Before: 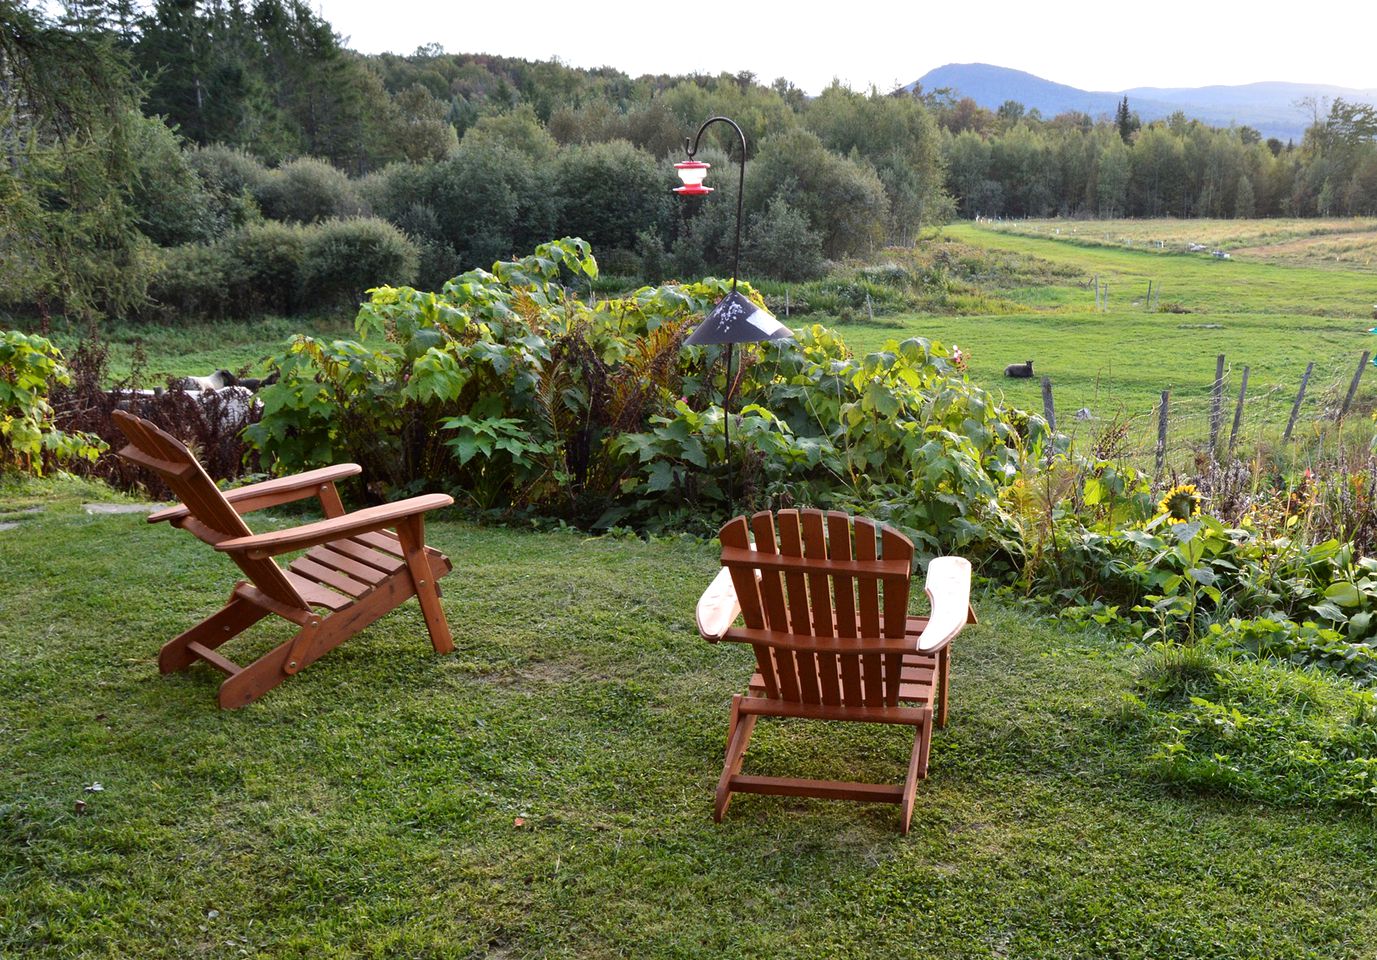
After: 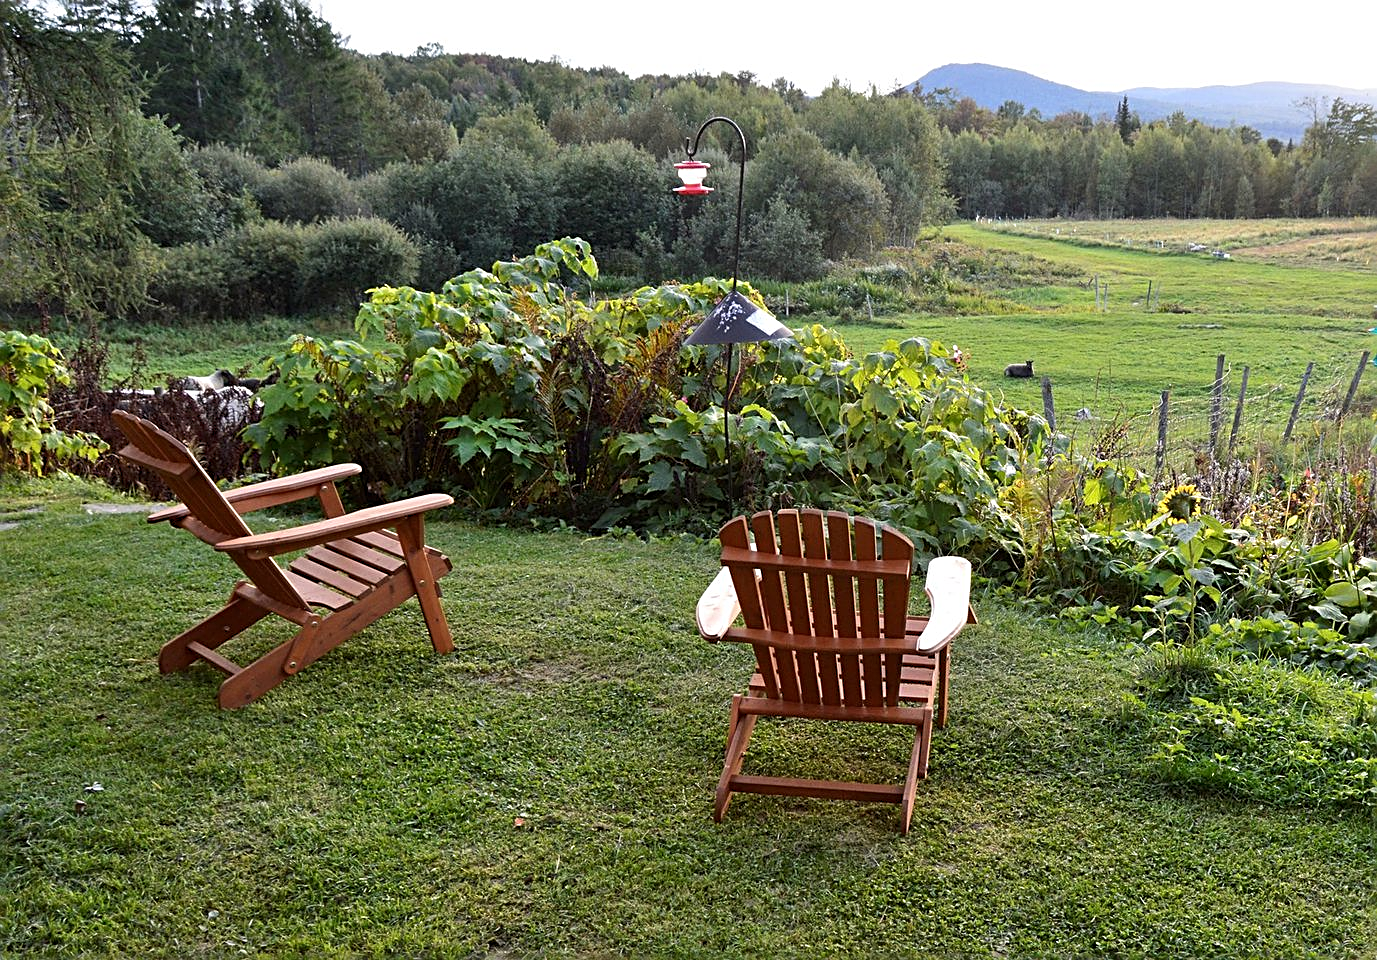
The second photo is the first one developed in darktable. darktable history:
sharpen: radius 2.547, amount 0.652
levels: black 0.091%
